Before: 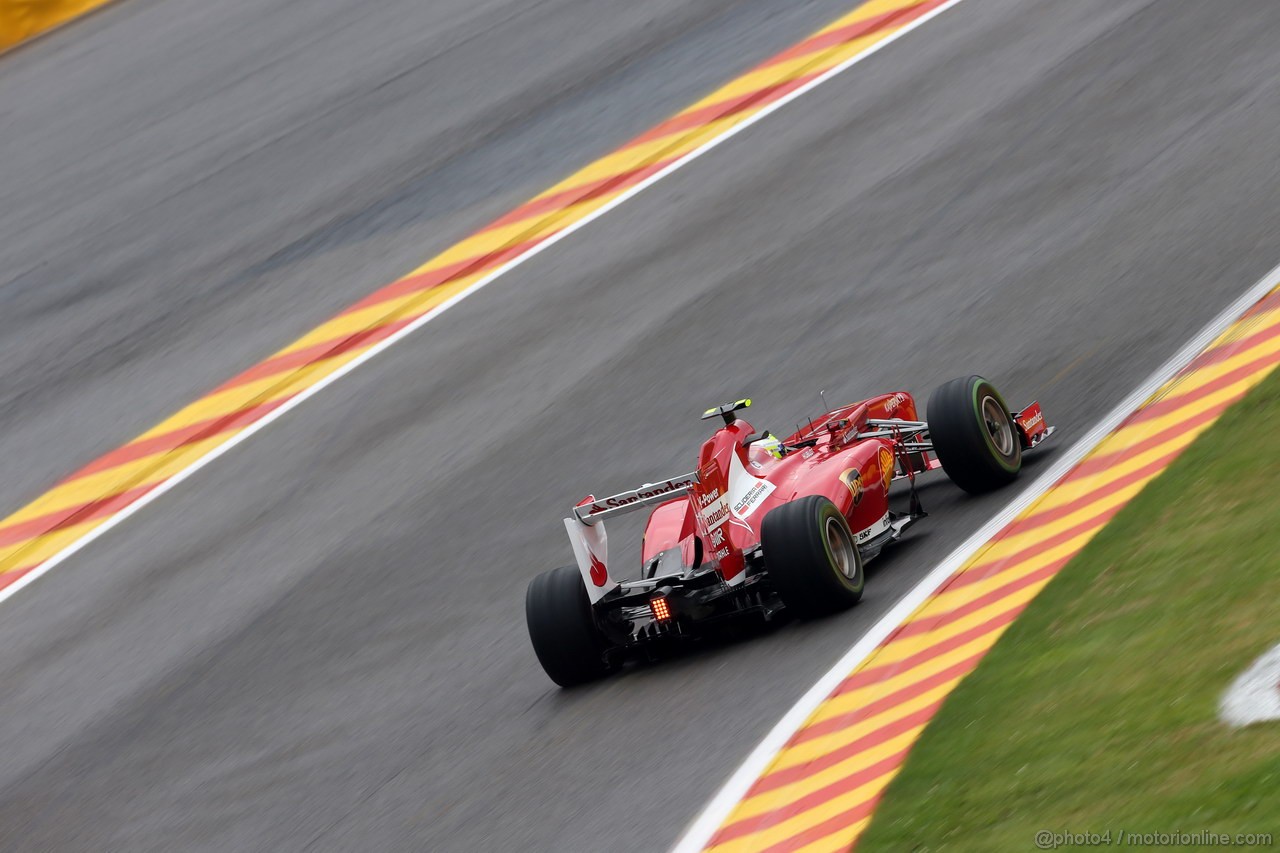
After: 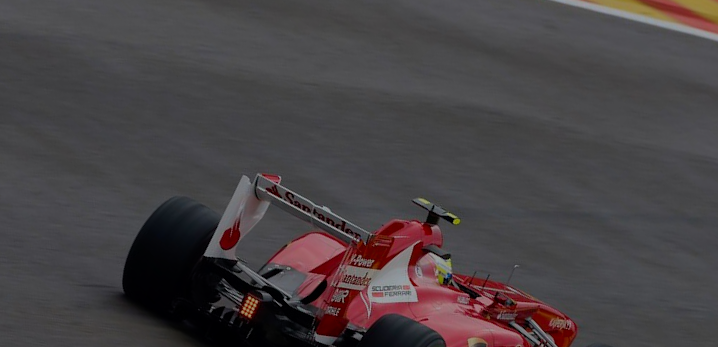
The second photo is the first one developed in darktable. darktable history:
crop and rotate: angle -44.63°, top 16.511%, right 0.923%, bottom 11.606%
color zones: curves: ch0 [(0.254, 0.492) (0.724, 0.62)]; ch1 [(0.25, 0.528) (0.719, 0.796)]; ch2 [(0, 0.472) (0.25, 0.5) (0.73, 0.184)]
exposure: exposure -1.541 EV, compensate highlight preservation false
